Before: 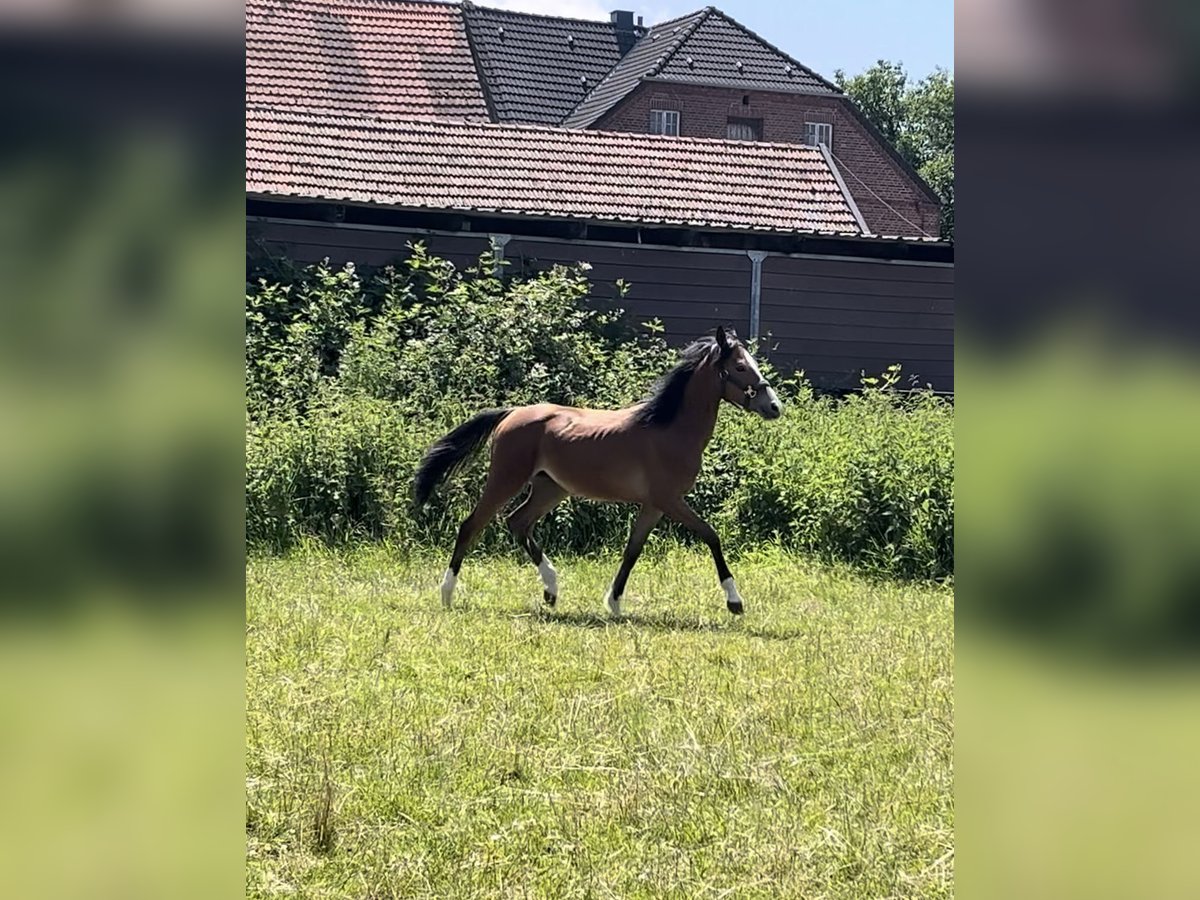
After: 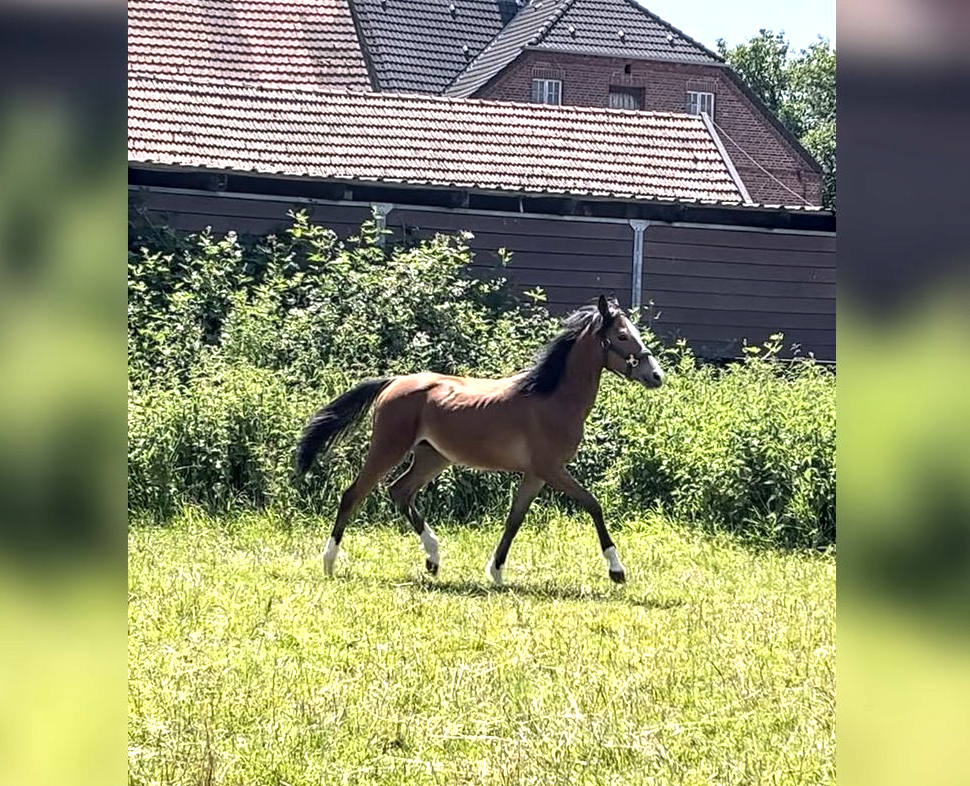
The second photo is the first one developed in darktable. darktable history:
local contrast: on, module defaults
crop: left 9.912%, top 3.528%, right 9.248%, bottom 9.127%
haze removal: compatibility mode true, adaptive false
exposure: black level correction 0, exposure 0.691 EV, compensate highlight preservation false
